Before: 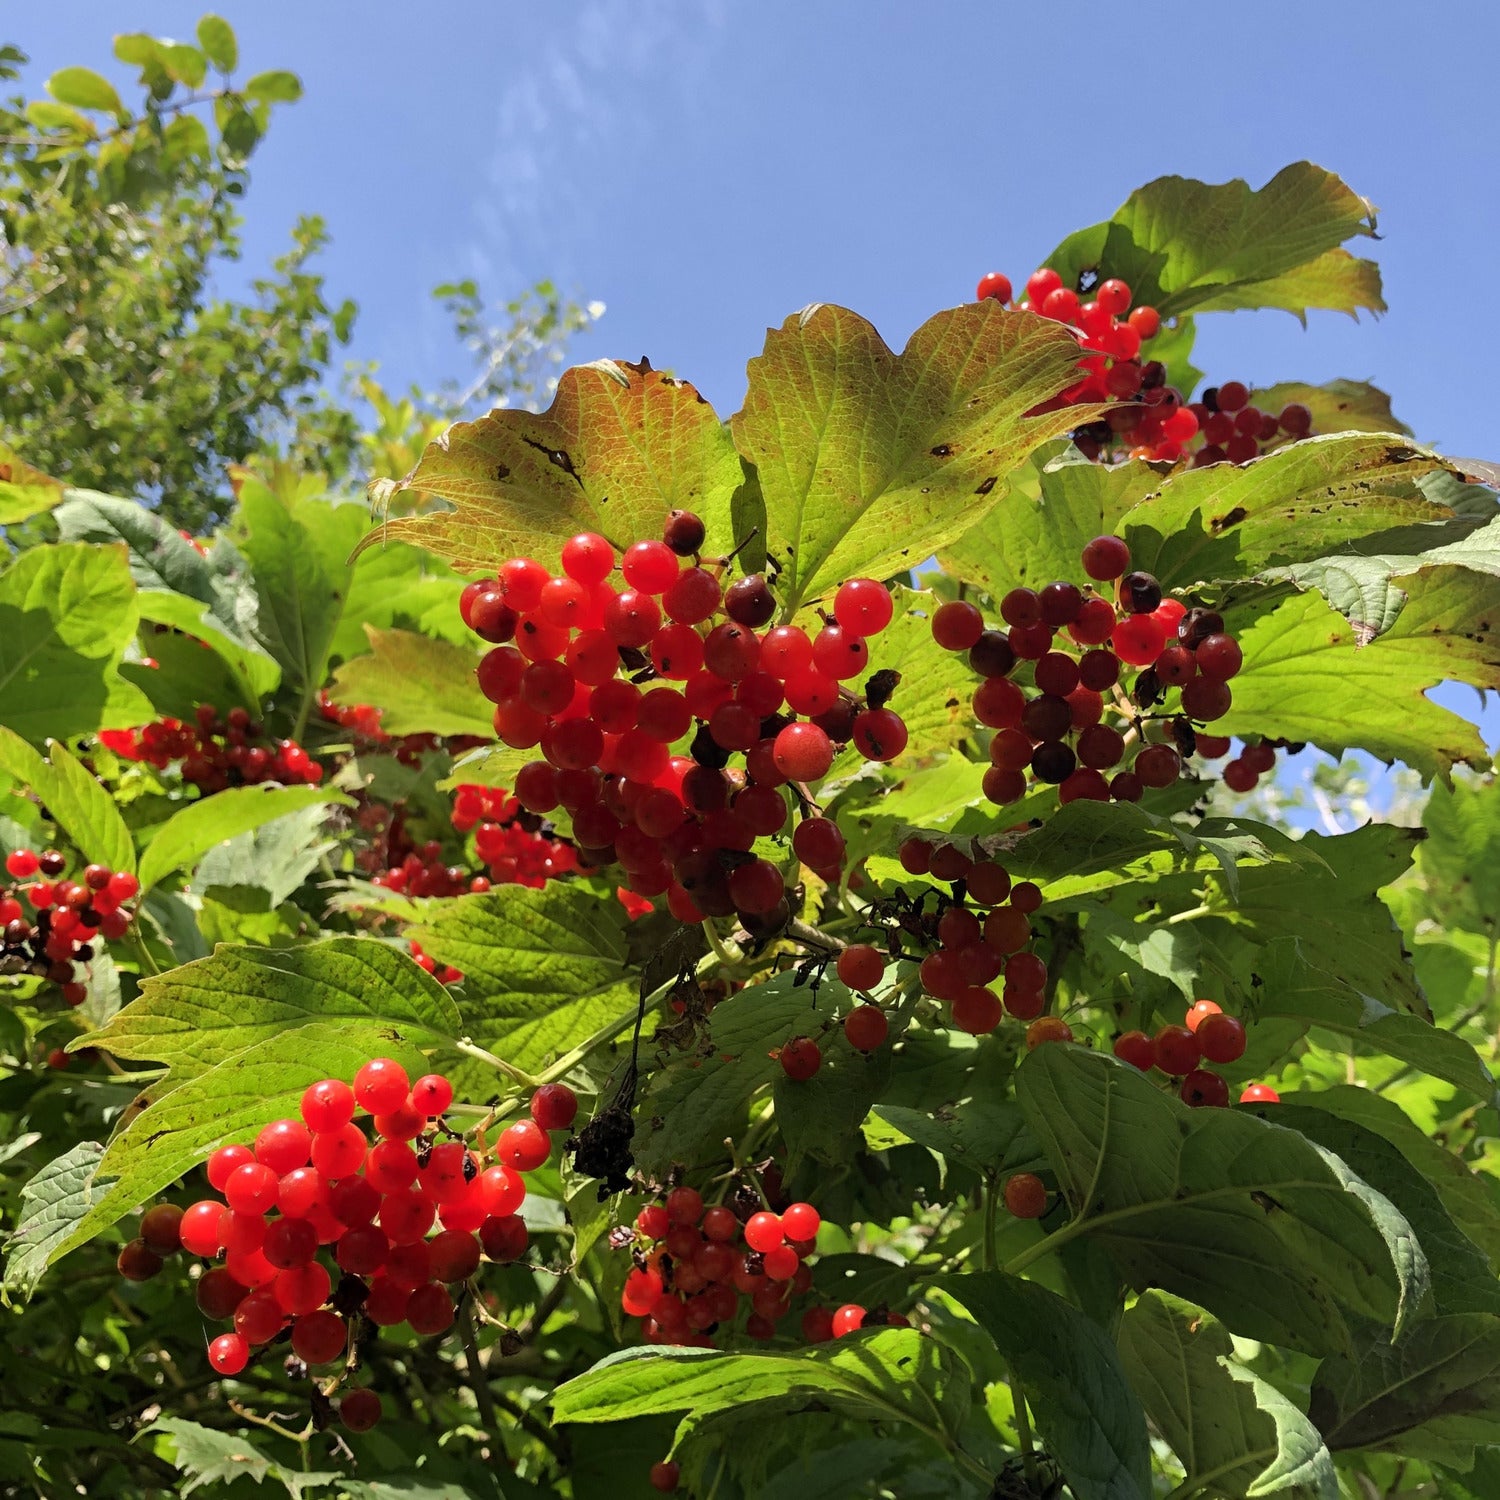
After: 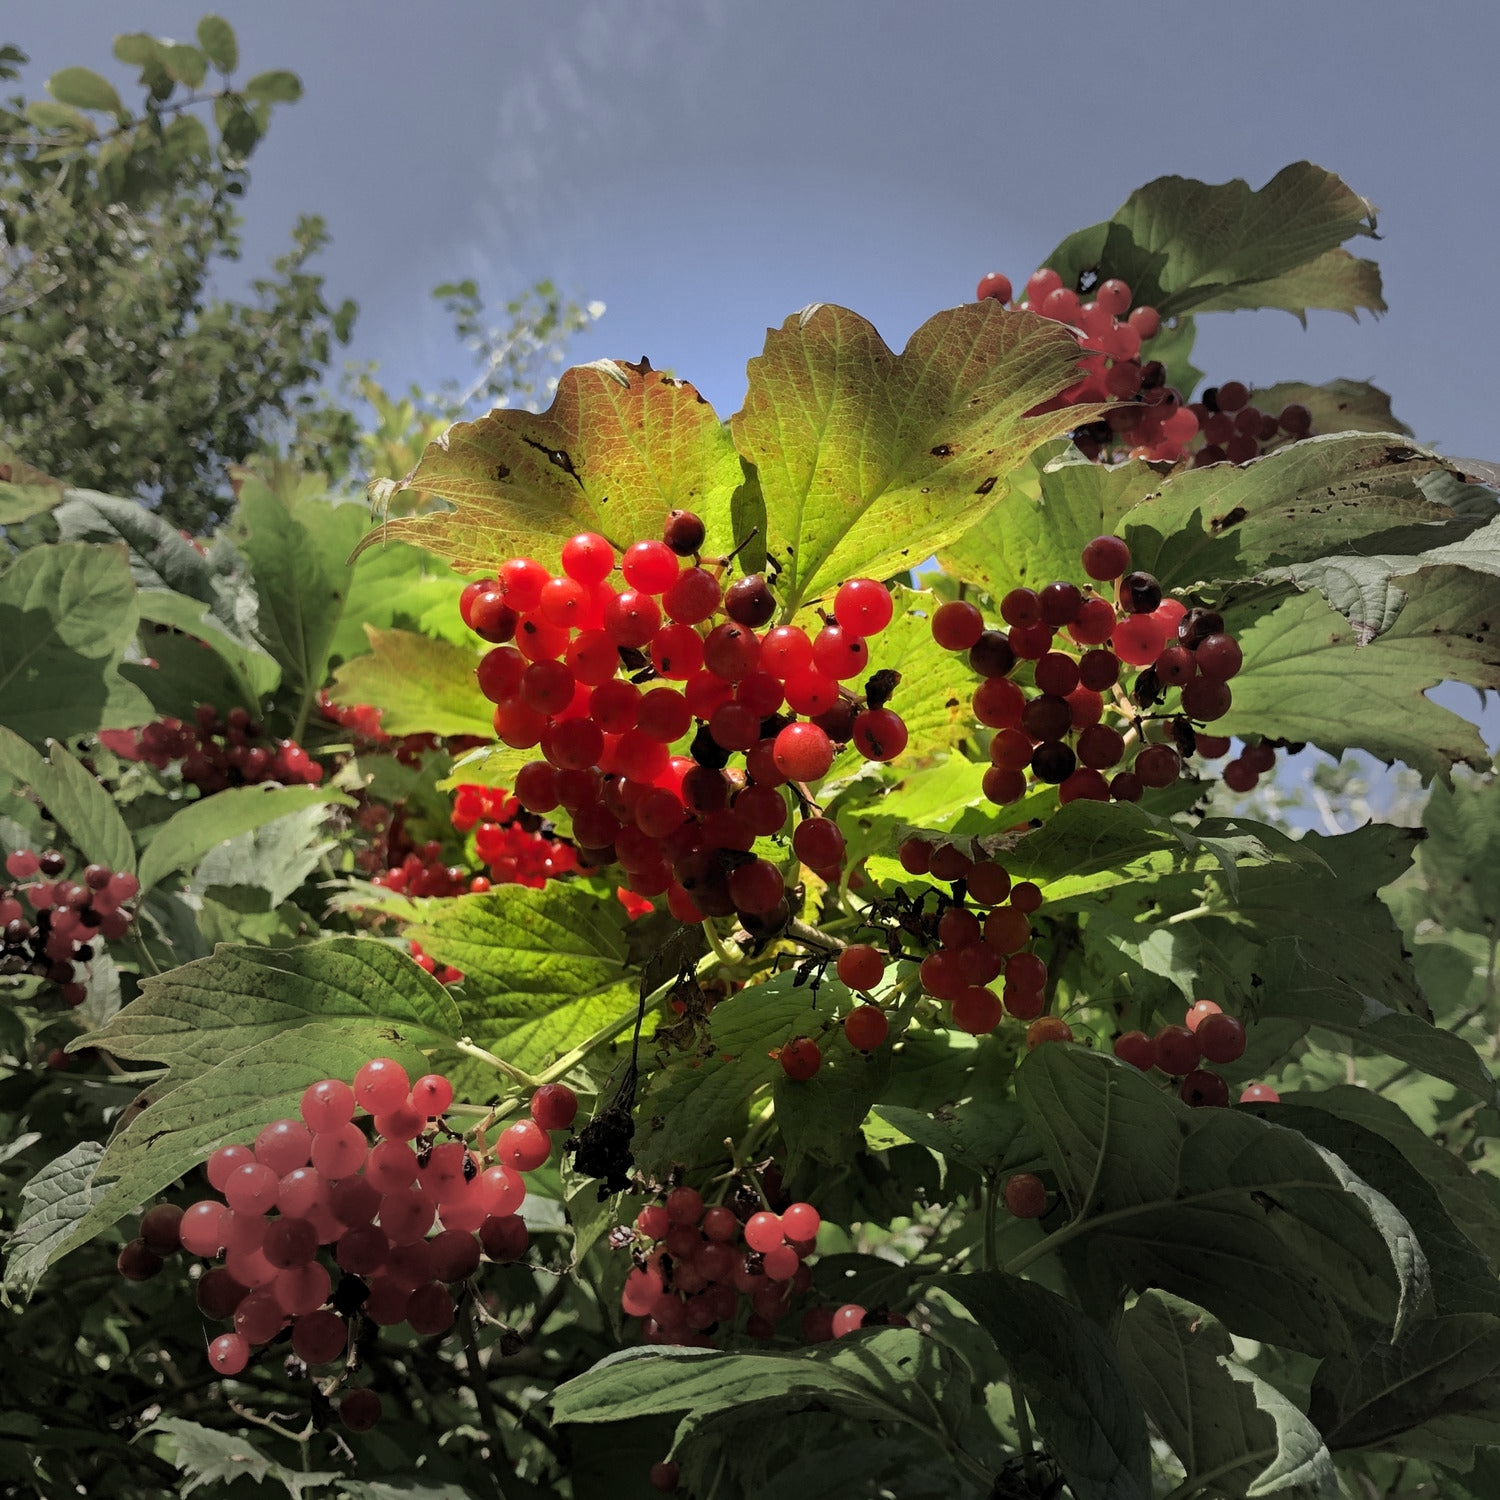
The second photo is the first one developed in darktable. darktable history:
vignetting: fall-off start 40%, fall-off radius 40%
levels: levels [0.016, 0.484, 0.953]
